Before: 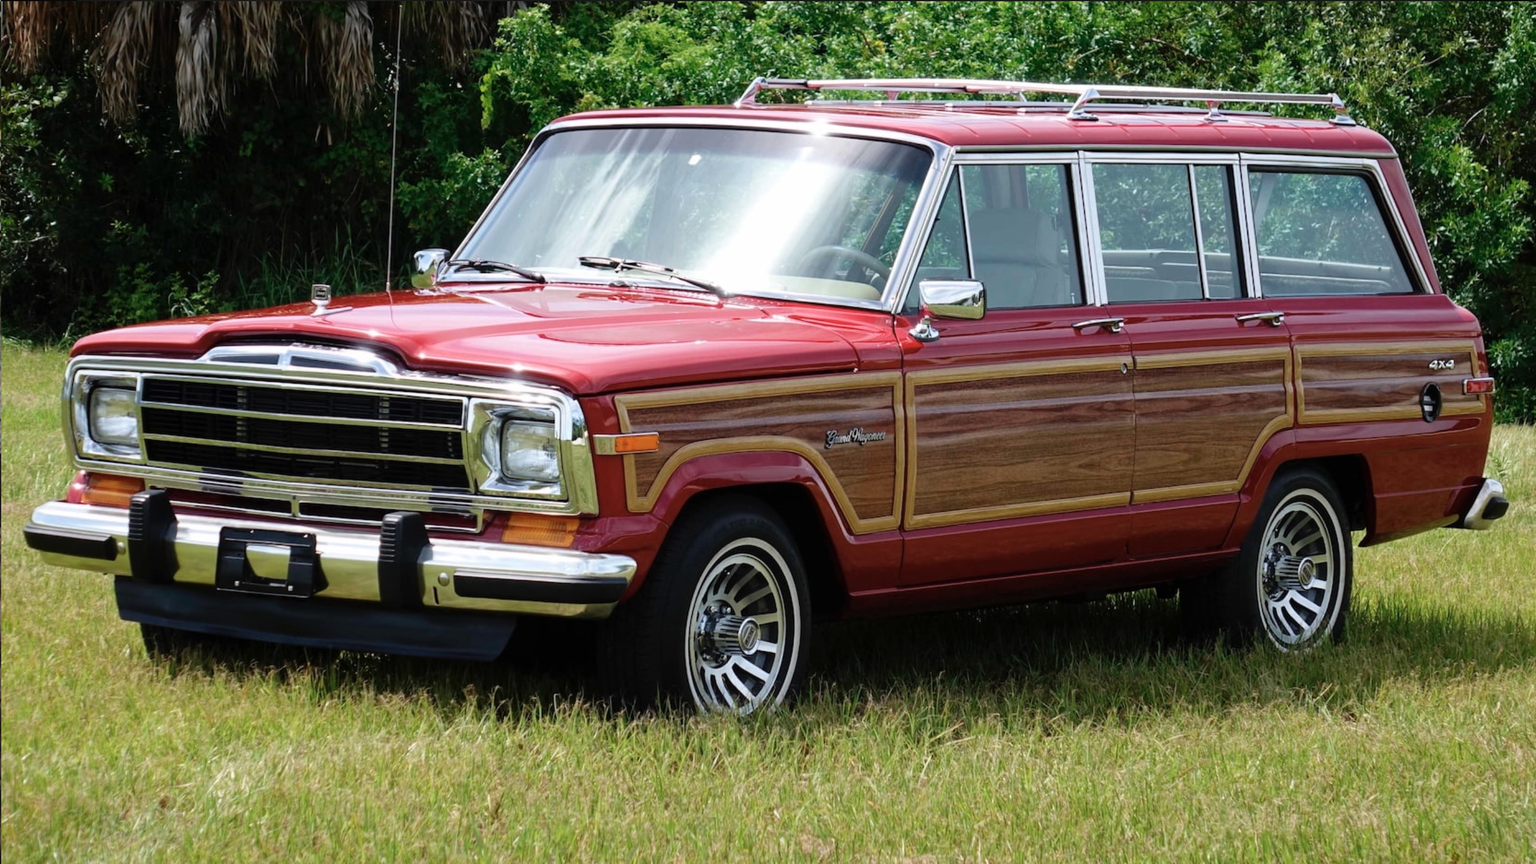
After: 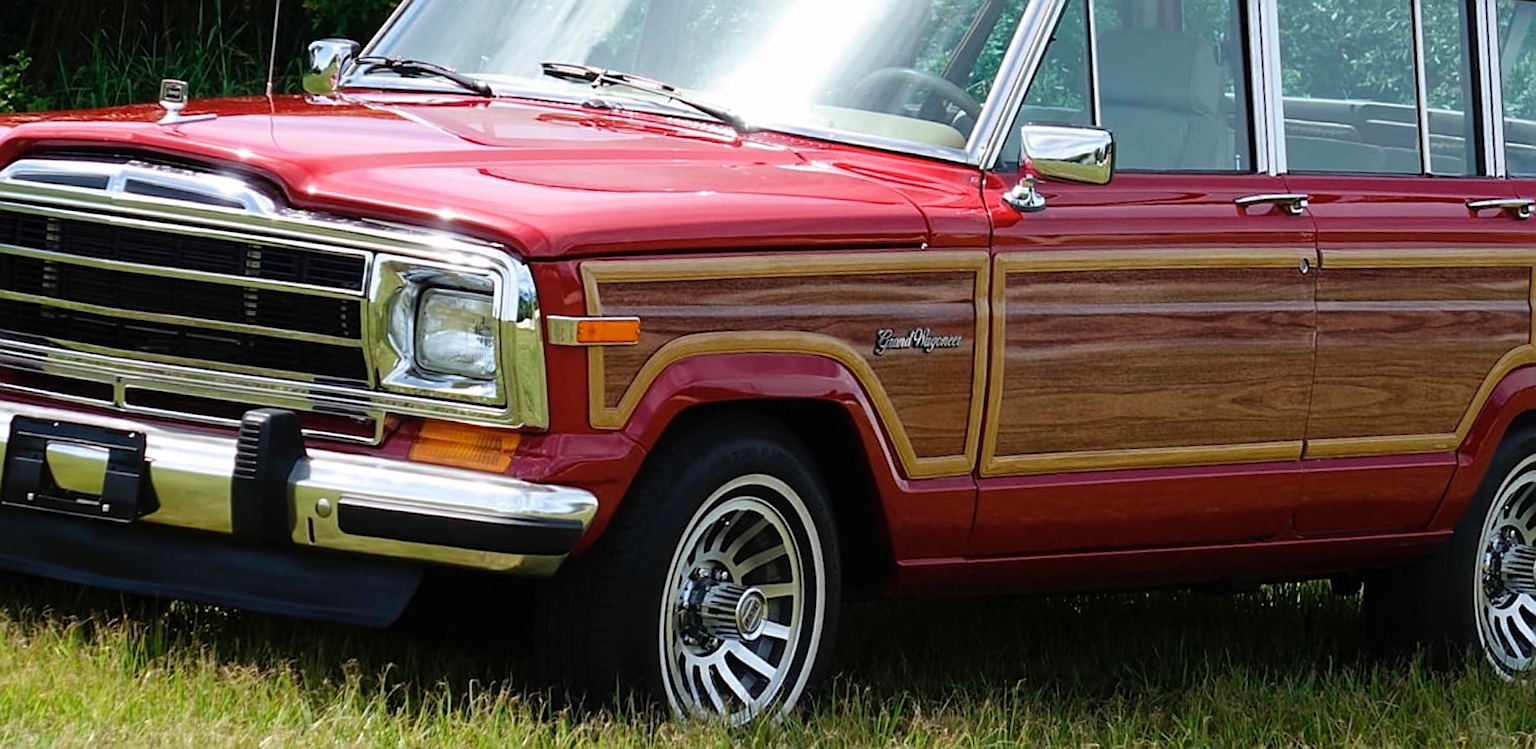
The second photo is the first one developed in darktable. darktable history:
crop and rotate: angle -3.37°, left 9.79%, top 20.73%, right 12.42%, bottom 11.82%
color contrast: green-magenta contrast 0.96
sharpen: on, module defaults
